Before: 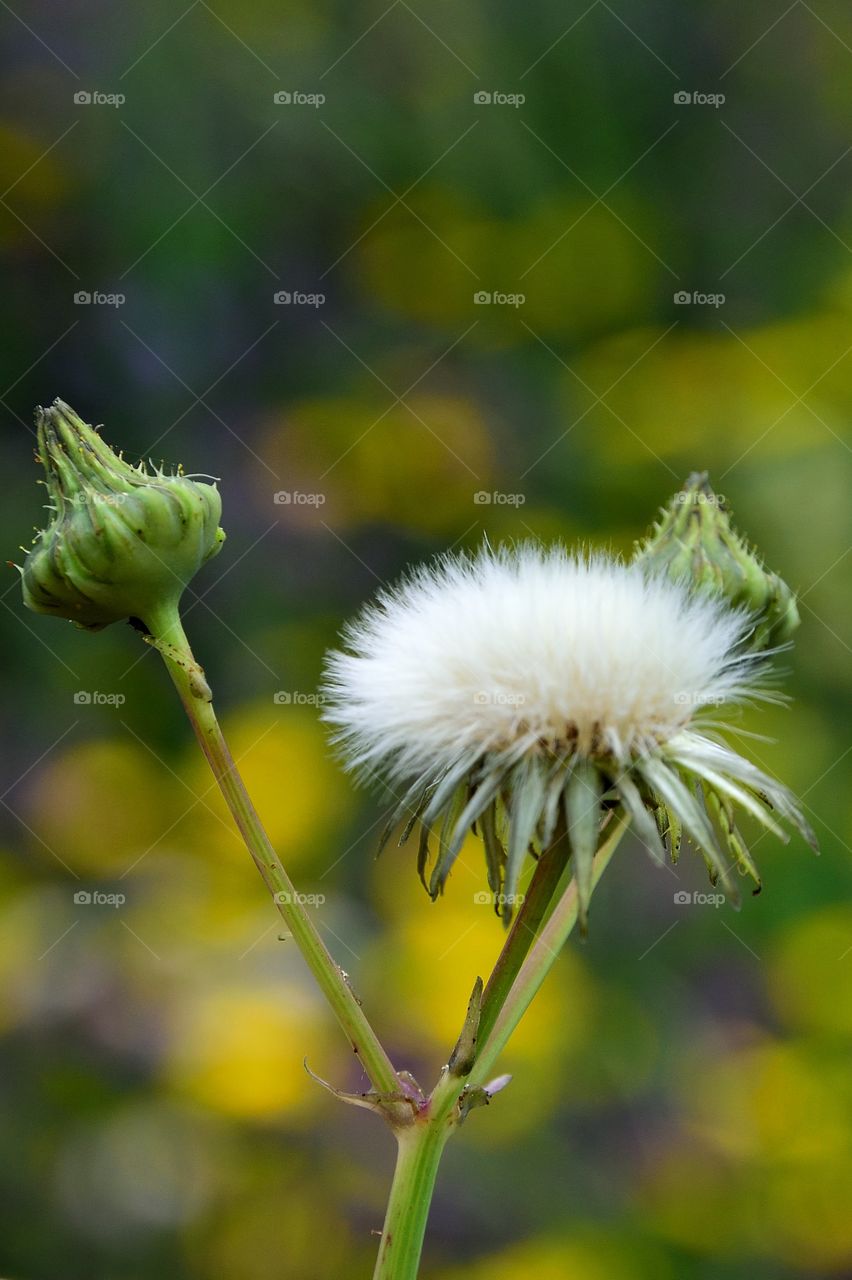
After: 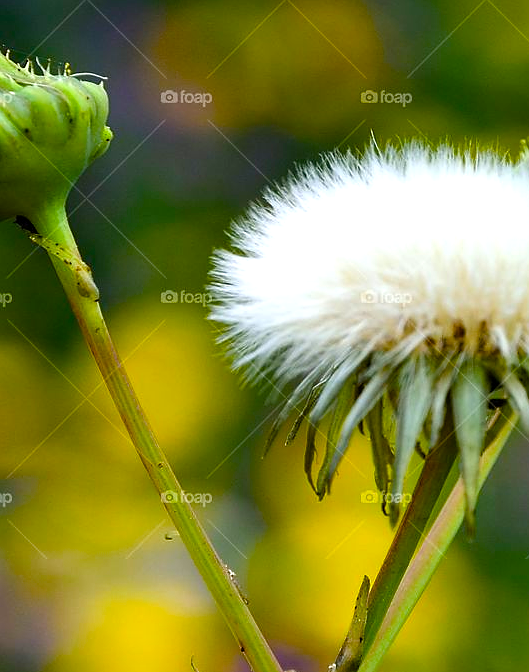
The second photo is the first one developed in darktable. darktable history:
sharpen: radius 0.969, amount 0.61
crop: left 13.368%, top 31.391%, right 24.535%, bottom 16.076%
color balance rgb: linear chroma grading › global chroma 9.7%, perceptual saturation grading › global saturation 34.626%, perceptual saturation grading › highlights -29.96%, perceptual saturation grading › shadows 36.206%, perceptual brilliance grading › global brilliance 10.887%
